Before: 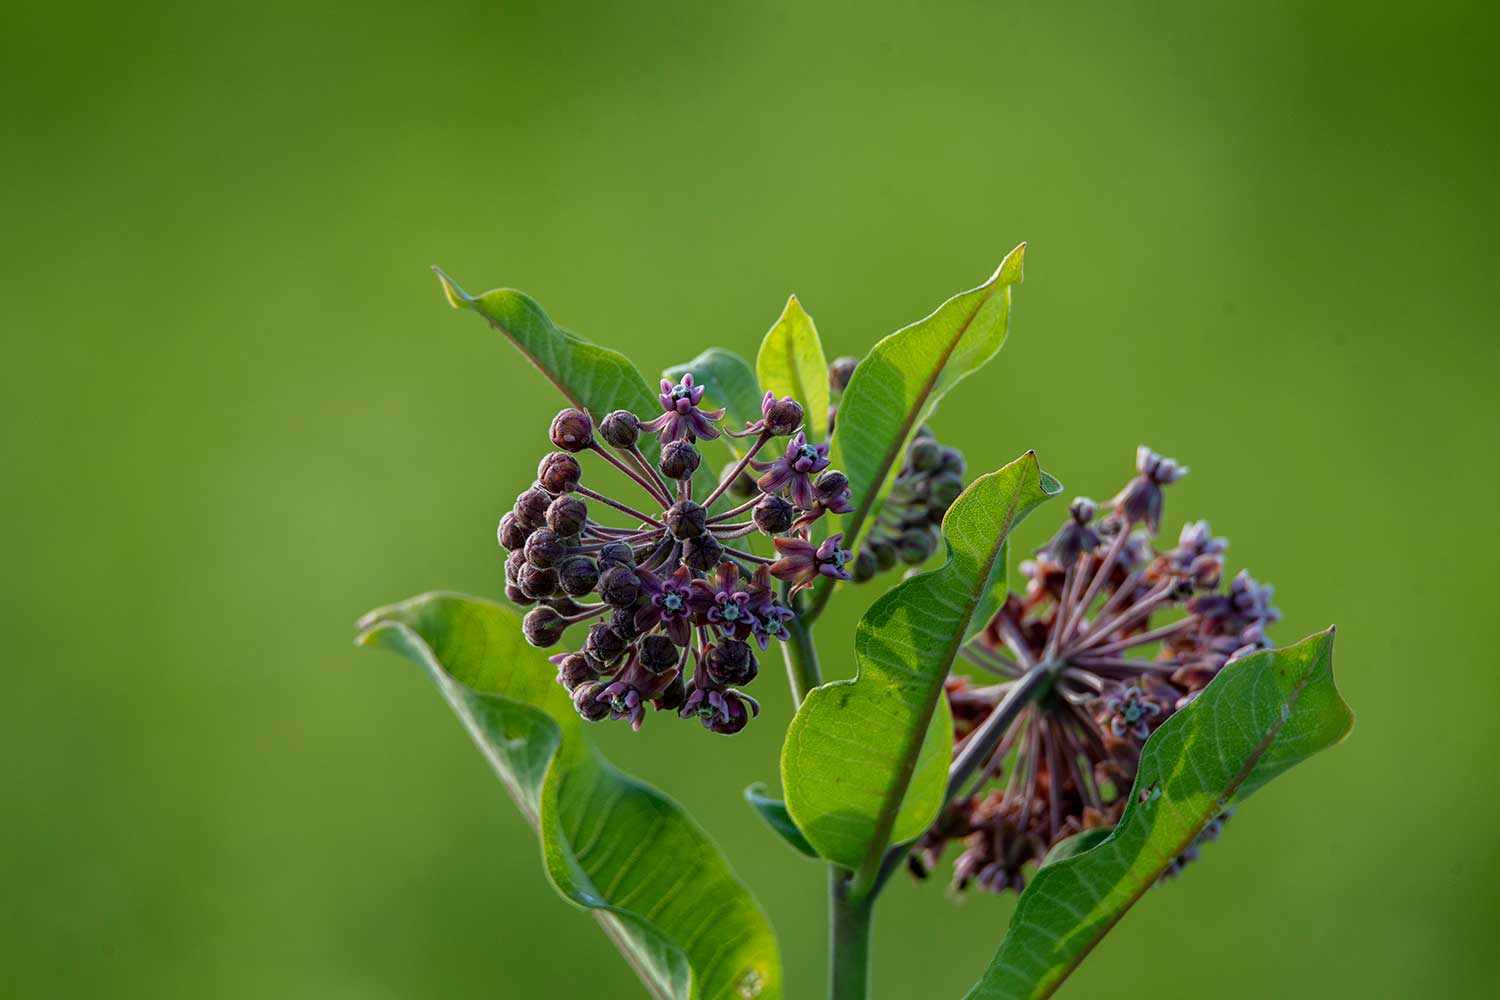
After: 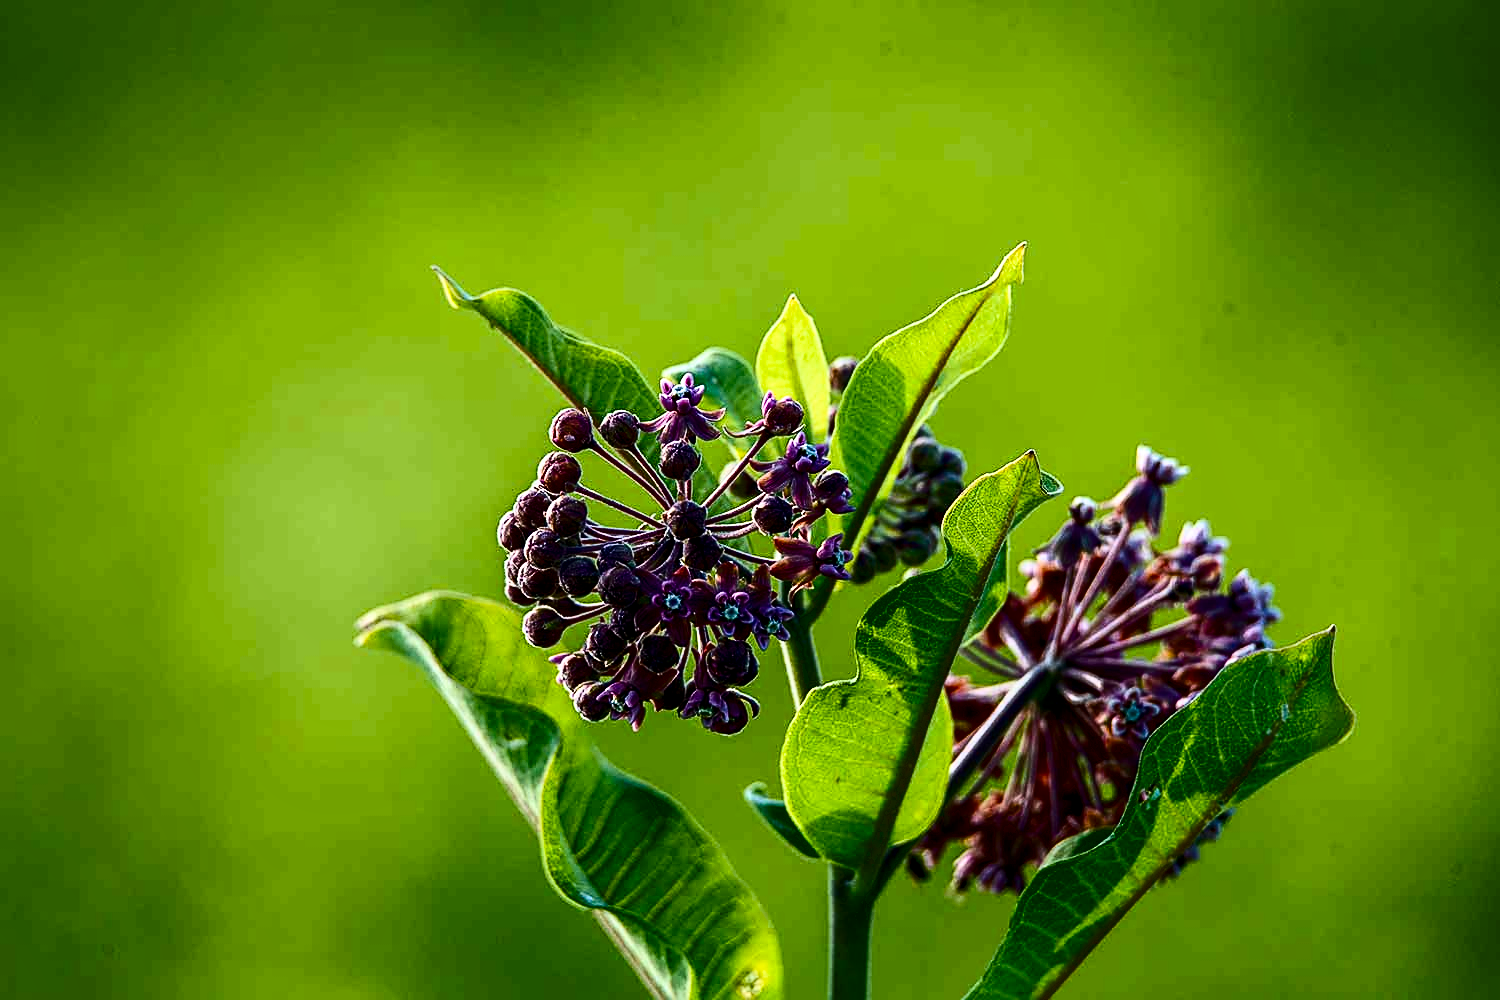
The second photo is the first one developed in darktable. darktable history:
velvia: strength 50.99%, mid-tones bias 0.509
color calibration: illuminant same as pipeline (D50), adaptation none (bypass), x 0.332, y 0.334, temperature 5018.53 K, saturation algorithm version 1 (2020)
contrast brightness saturation: contrast 0.489, saturation -0.091
sharpen: on, module defaults
local contrast: highlights 103%, shadows 102%, detail 120%, midtone range 0.2
